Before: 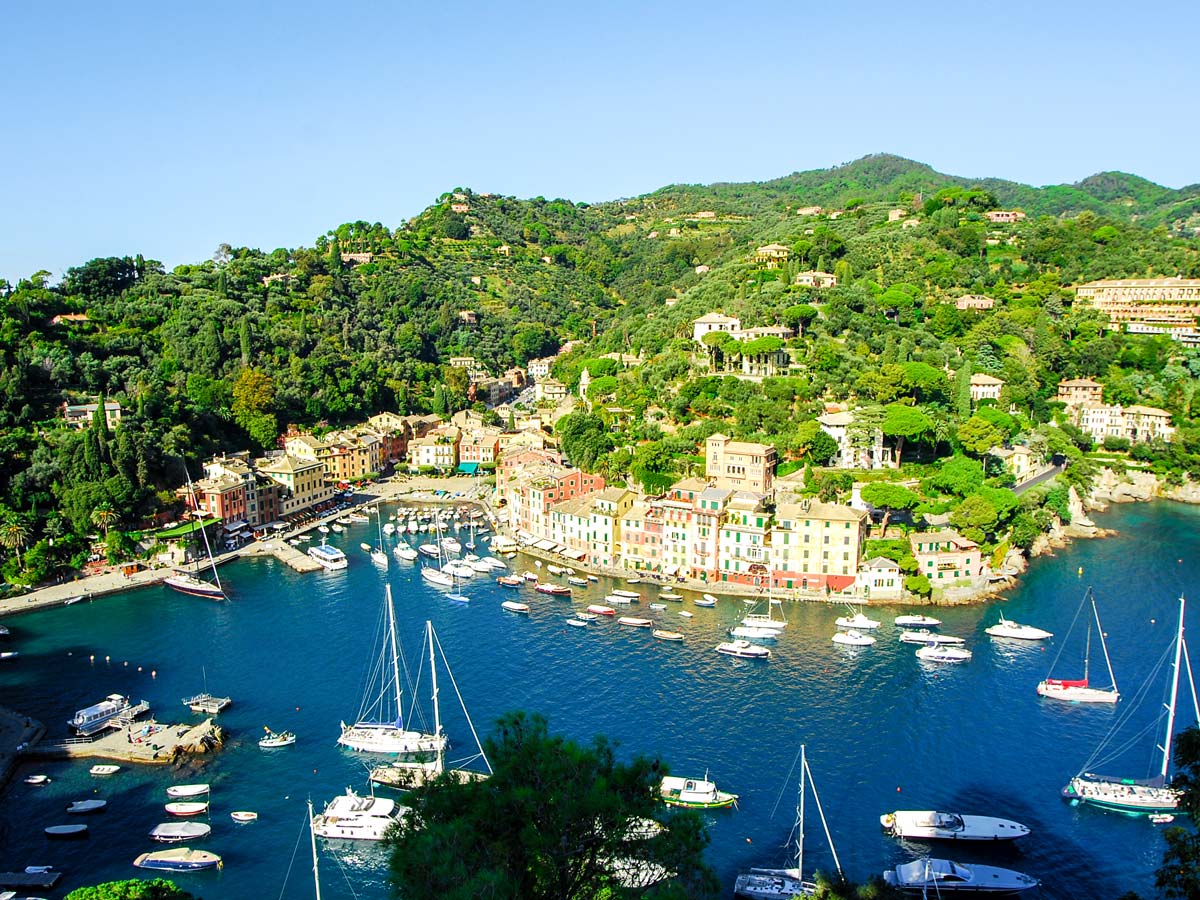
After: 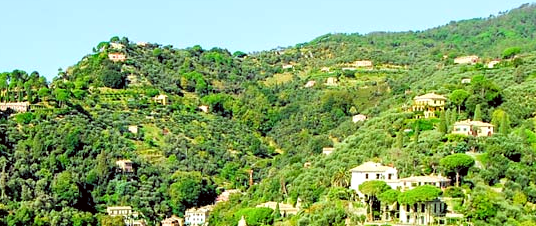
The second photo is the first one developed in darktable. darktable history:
crop: left 28.64%, top 16.832%, right 26.637%, bottom 58.055%
rgb levels: levels [[0.013, 0.434, 0.89], [0, 0.5, 1], [0, 0.5, 1]]
color correction: highlights a* -2.73, highlights b* -2.09, shadows a* 2.41, shadows b* 2.73
